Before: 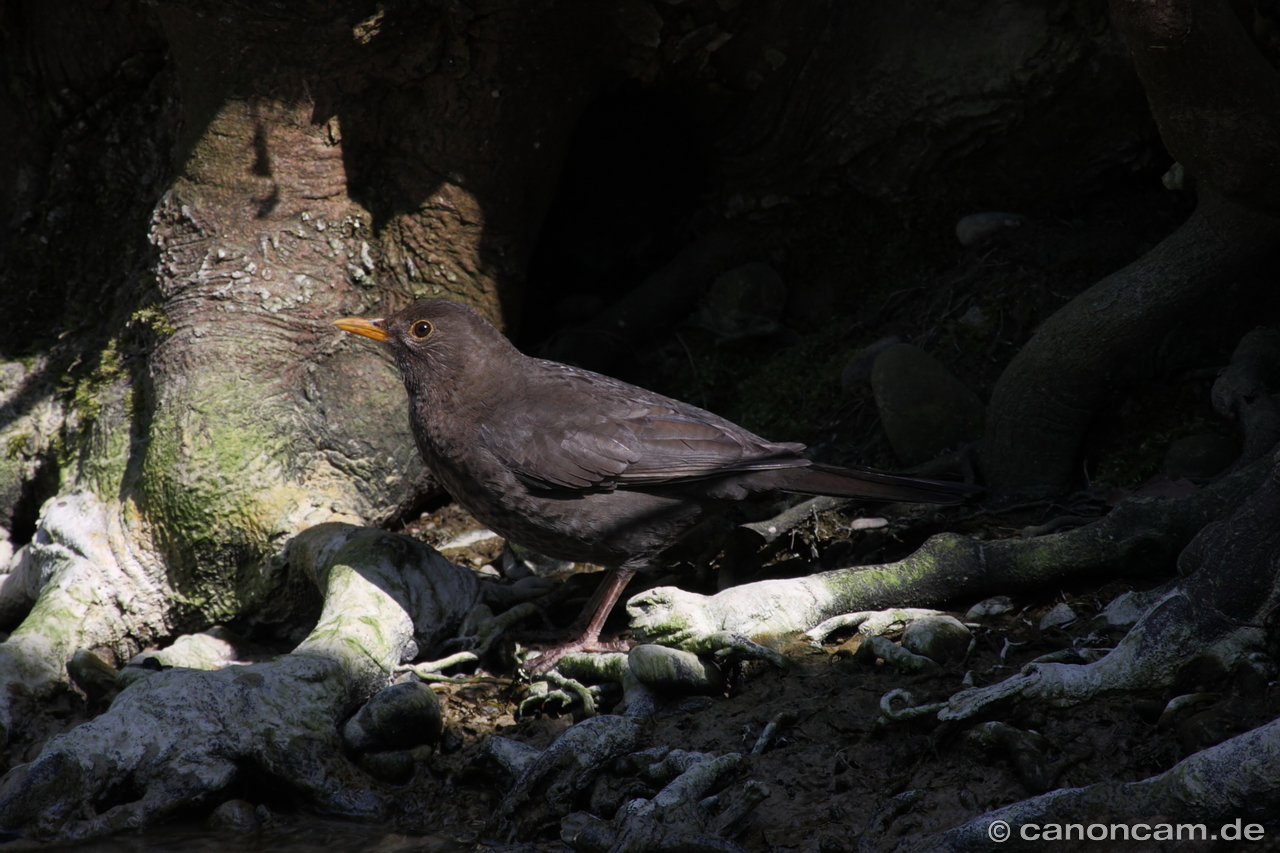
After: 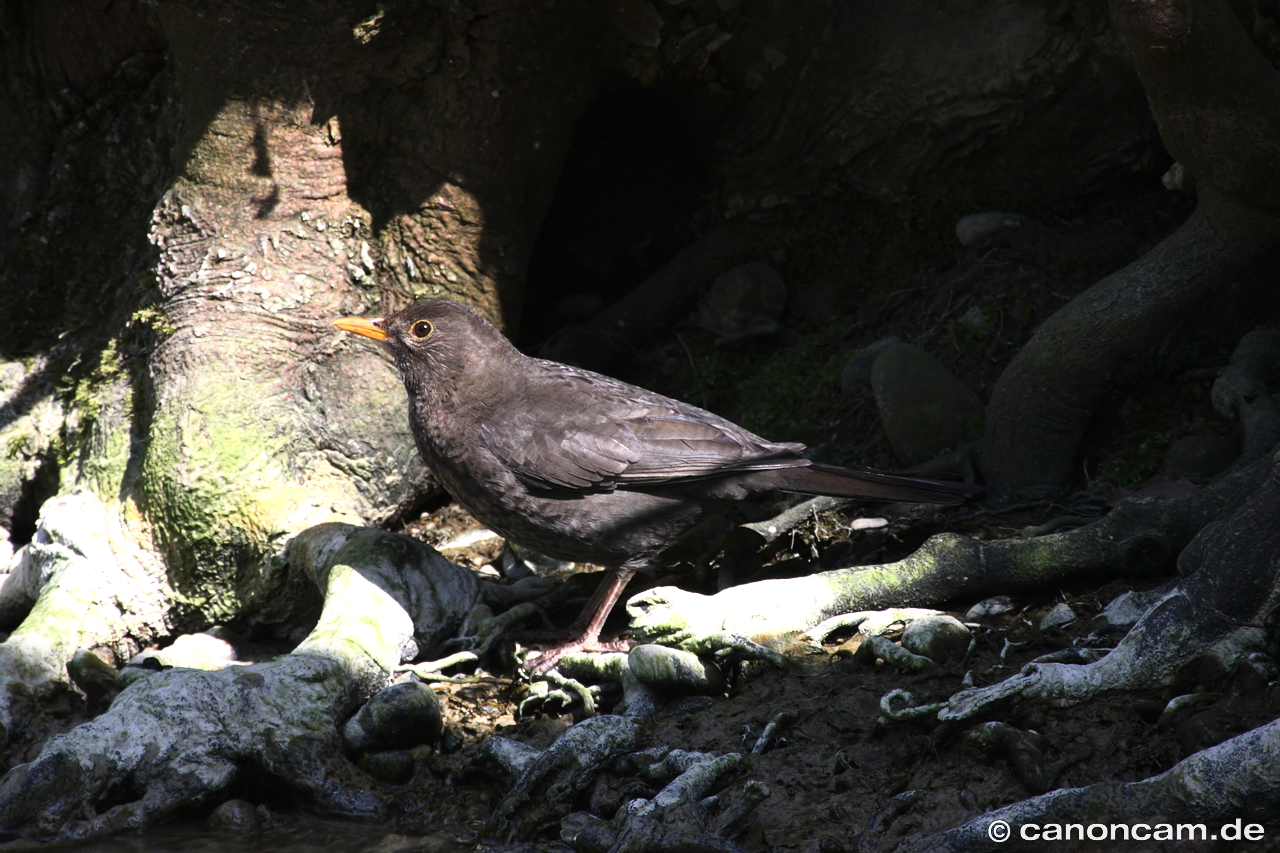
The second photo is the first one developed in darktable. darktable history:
exposure: black level correction 0, exposure 1 EV, compensate exposure bias true, compensate highlight preservation false
contrast brightness saturation: contrast 0.24, brightness 0.09
